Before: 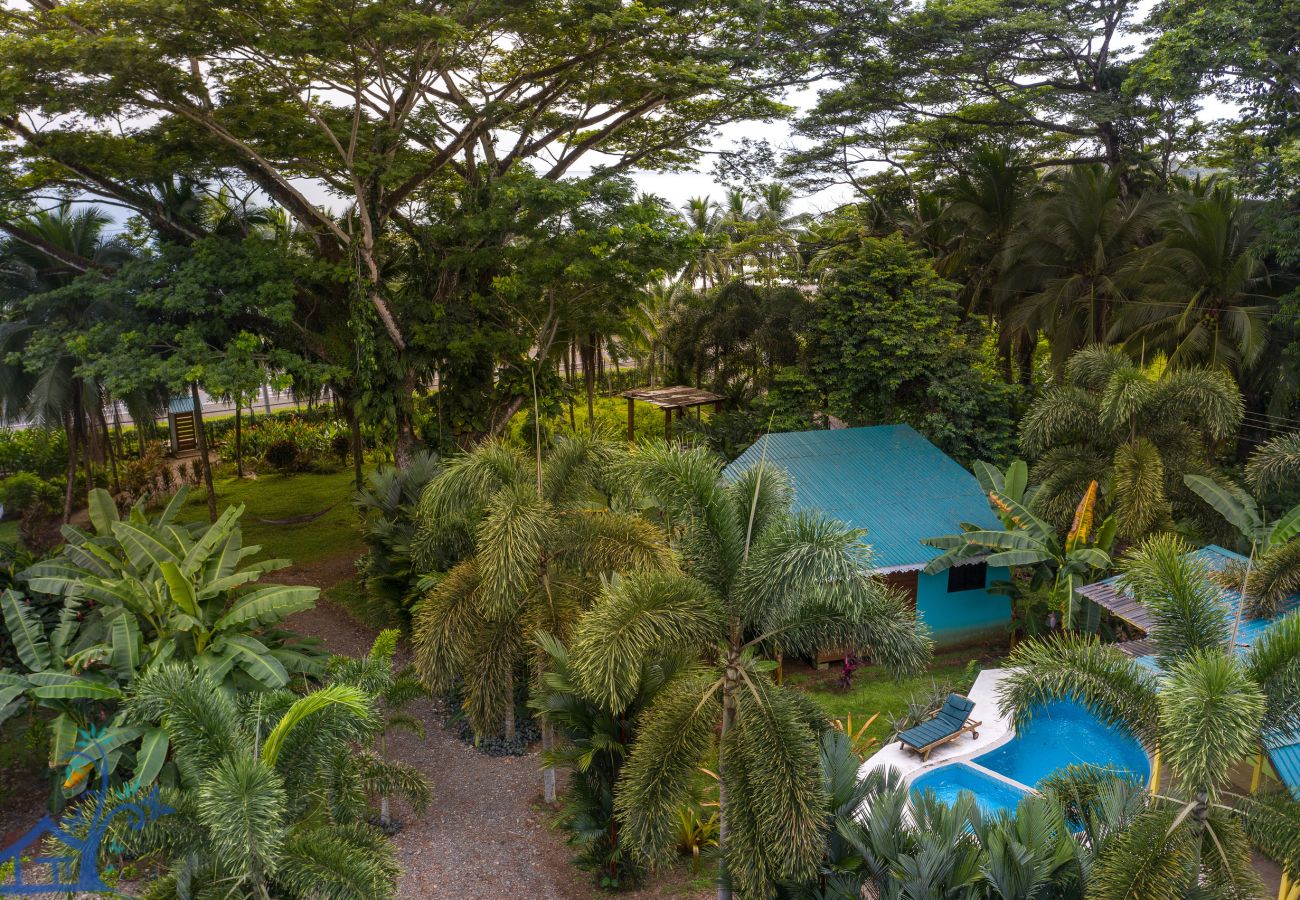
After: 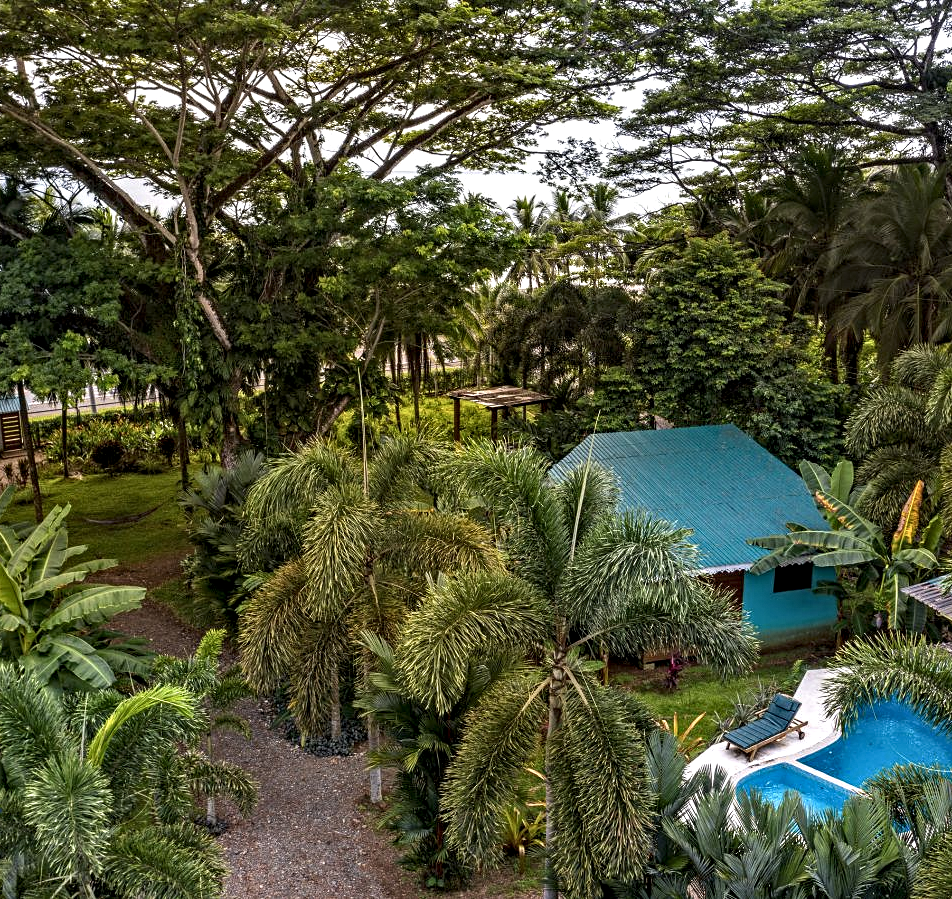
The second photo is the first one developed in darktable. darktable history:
crop: left 13.443%, right 13.31%
contrast equalizer: octaves 7, y [[0.5, 0.542, 0.583, 0.625, 0.667, 0.708], [0.5 ×6], [0.5 ×6], [0 ×6], [0 ×6]]
